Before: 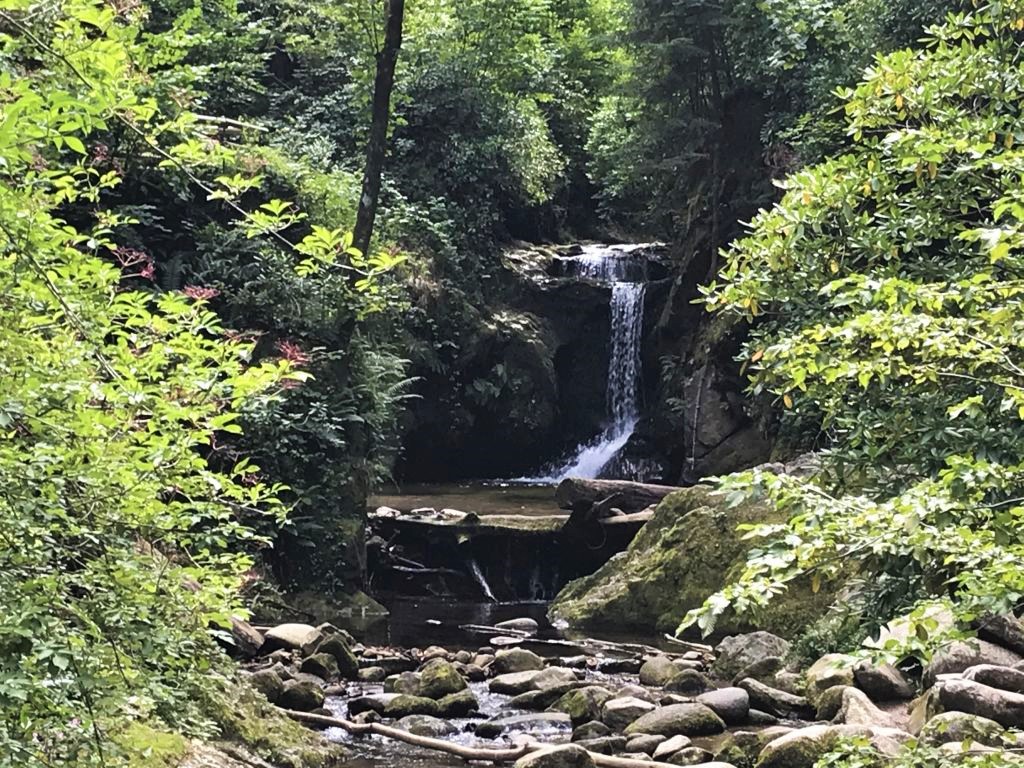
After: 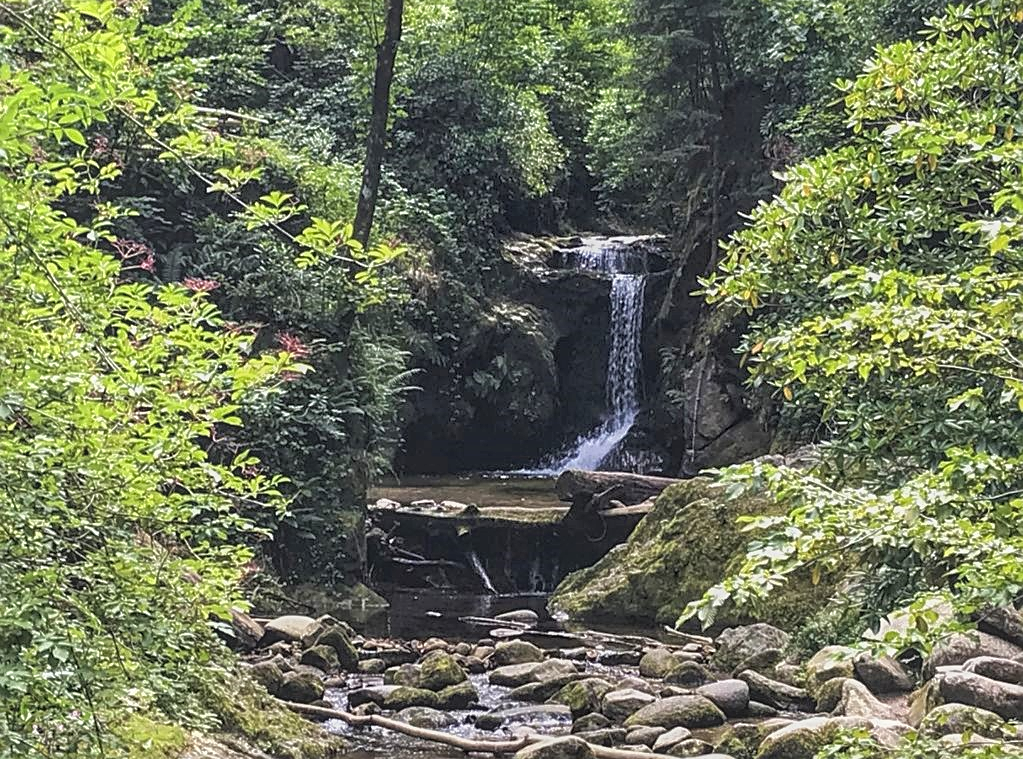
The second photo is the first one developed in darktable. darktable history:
crop: top 1.049%, right 0.001%
local contrast: highlights 66%, shadows 33%, detail 166%, midtone range 0.2
sharpen: on, module defaults
